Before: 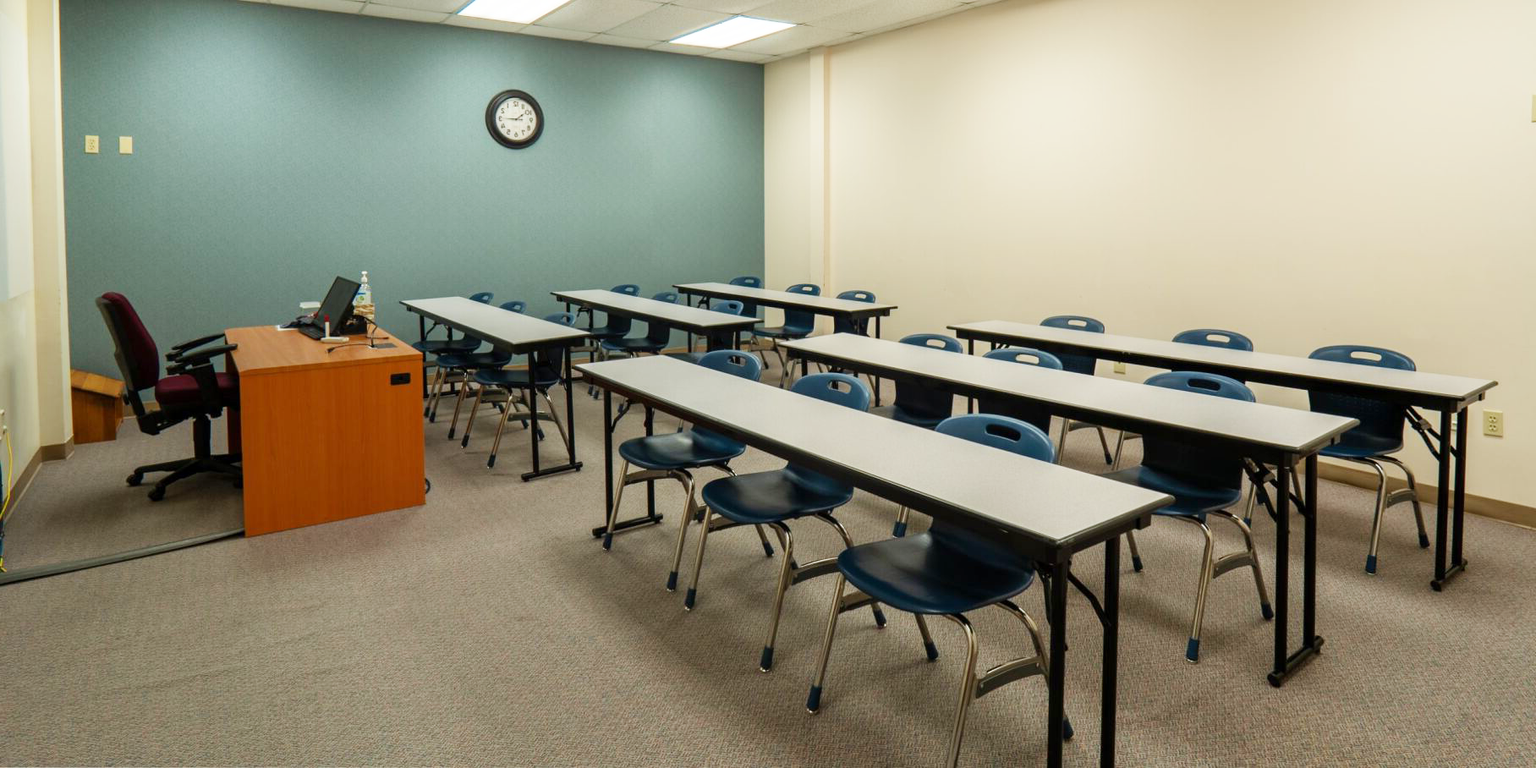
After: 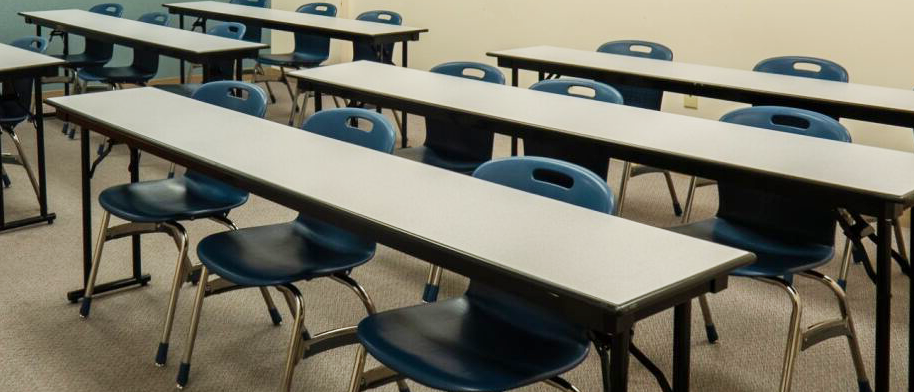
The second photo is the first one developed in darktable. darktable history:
crop: left 34.881%, top 36.737%, right 14.75%, bottom 20.045%
